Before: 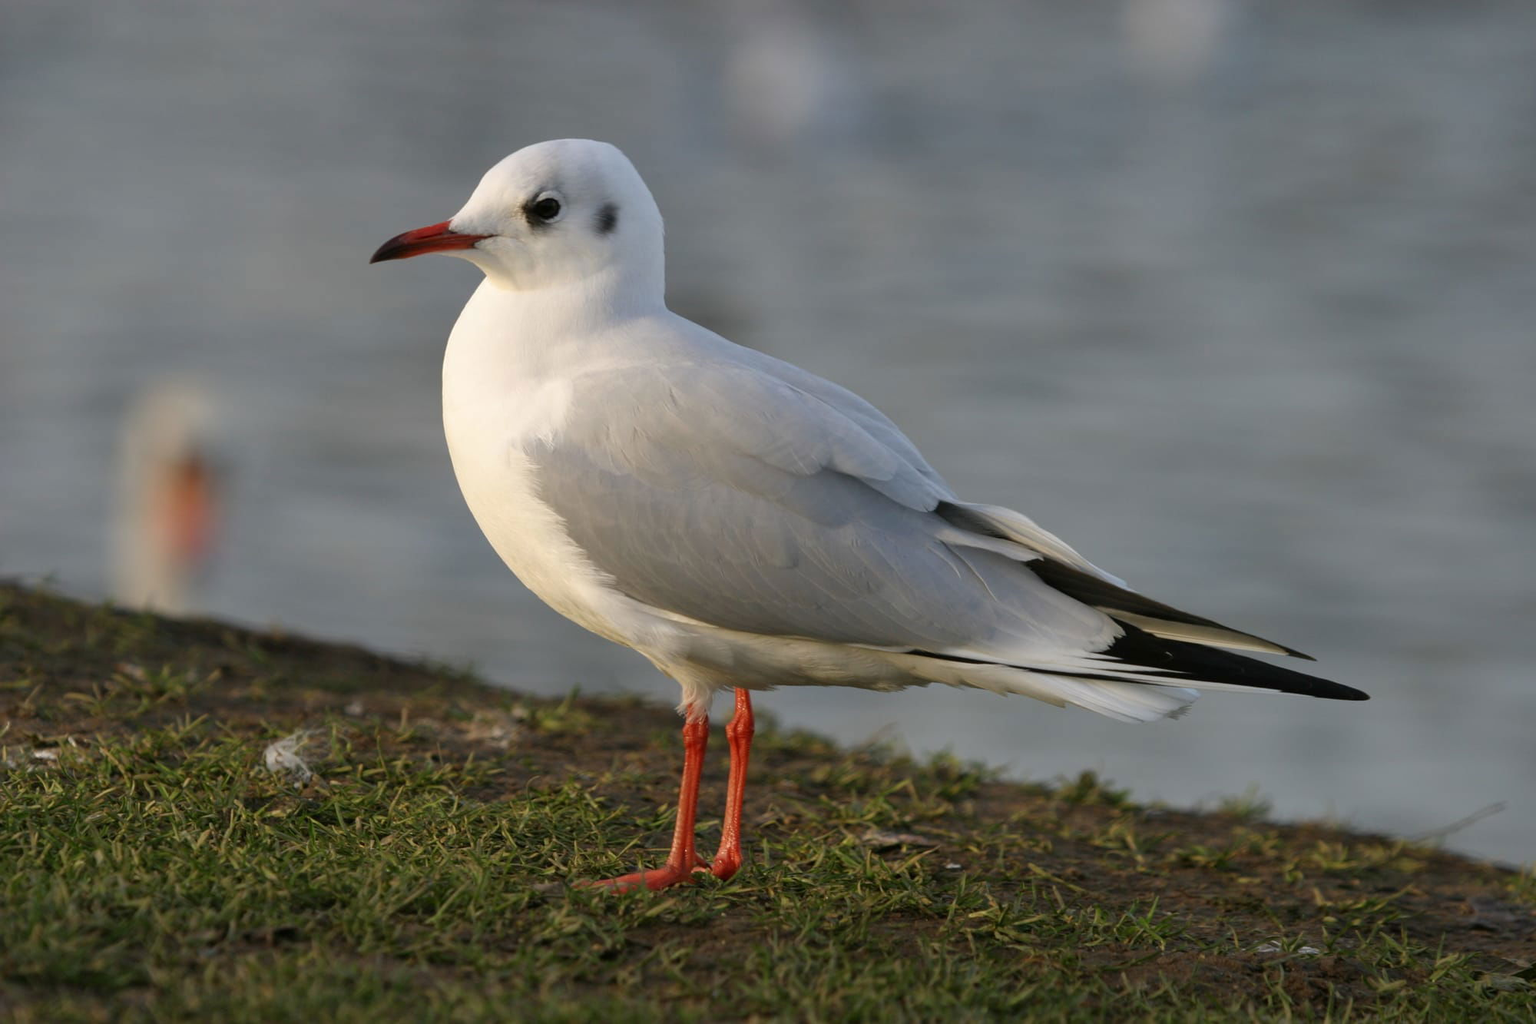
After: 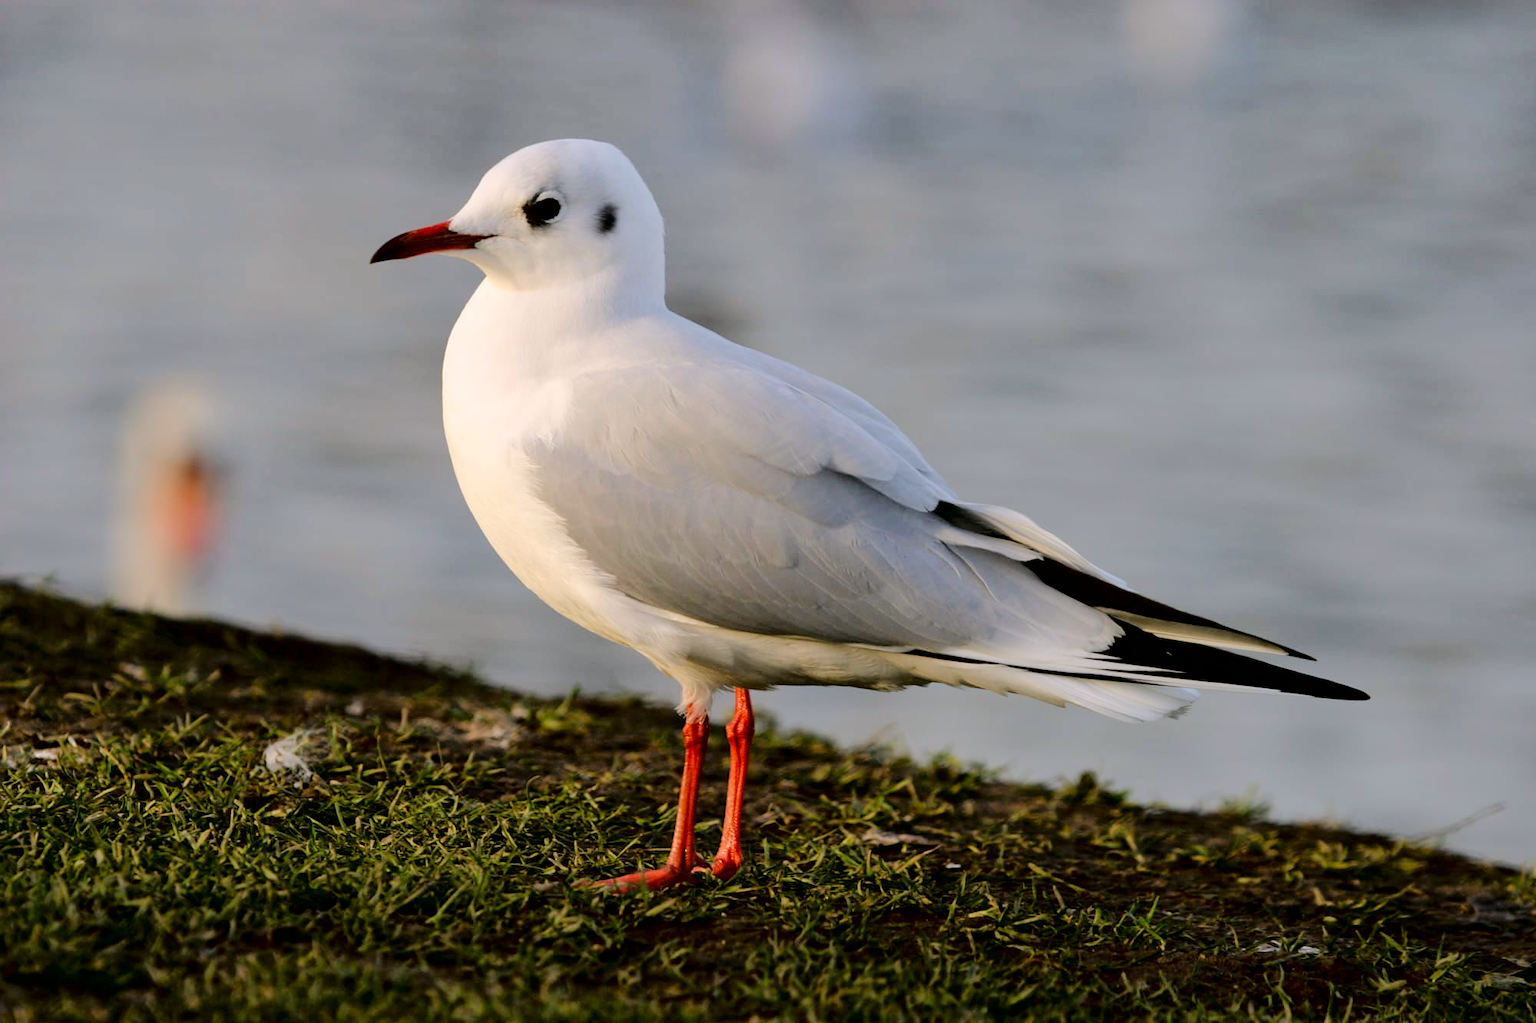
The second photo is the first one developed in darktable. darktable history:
exposure: black level correction 0.018, exposure -0.006 EV, compensate highlight preservation false
color correction: highlights a* 3.02, highlights b* -1.41, shadows a* -0.101, shadows b* 2.46, saturation 0.975
tone curve: curves: ch0 [(0, 0) (0.003, 0.013) (0.011, 0.012) (0.025, 0.011) (0.044, 0.016) (0.069, 0.029) (0.1, 0.045) (0.136, 0.074) (0.177, 0.123) (0.224, 0.207) (0.277, 0.313) (0.335, 0.414) (0.399, 0.509) (0.468, 0.599) (0.543, 0.663) (0.623, 0.728) (0.709, 0.79) (0.801, 0.854) (0.898, 0.925) (1, 1)], color space Lab, linked channels, preserve colors none
